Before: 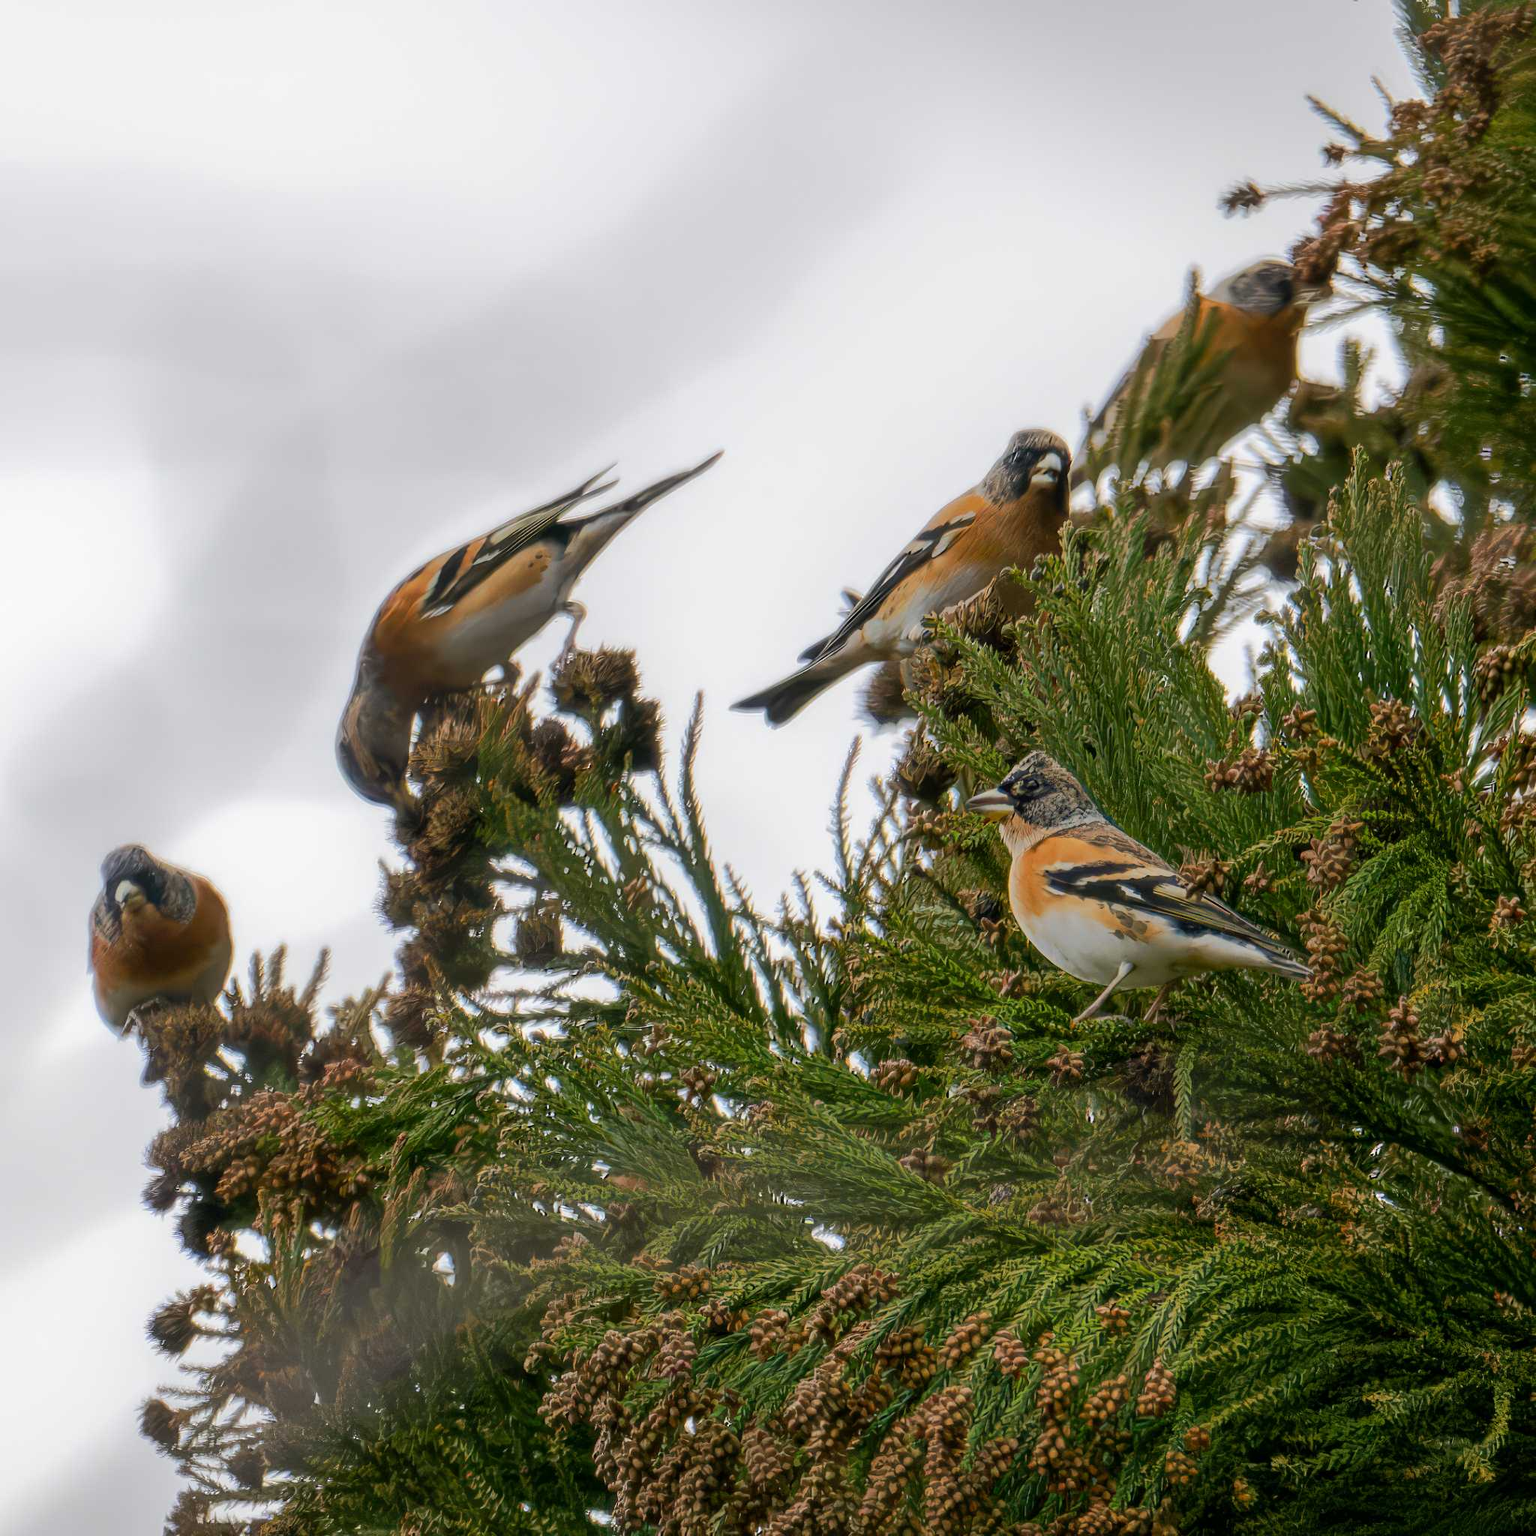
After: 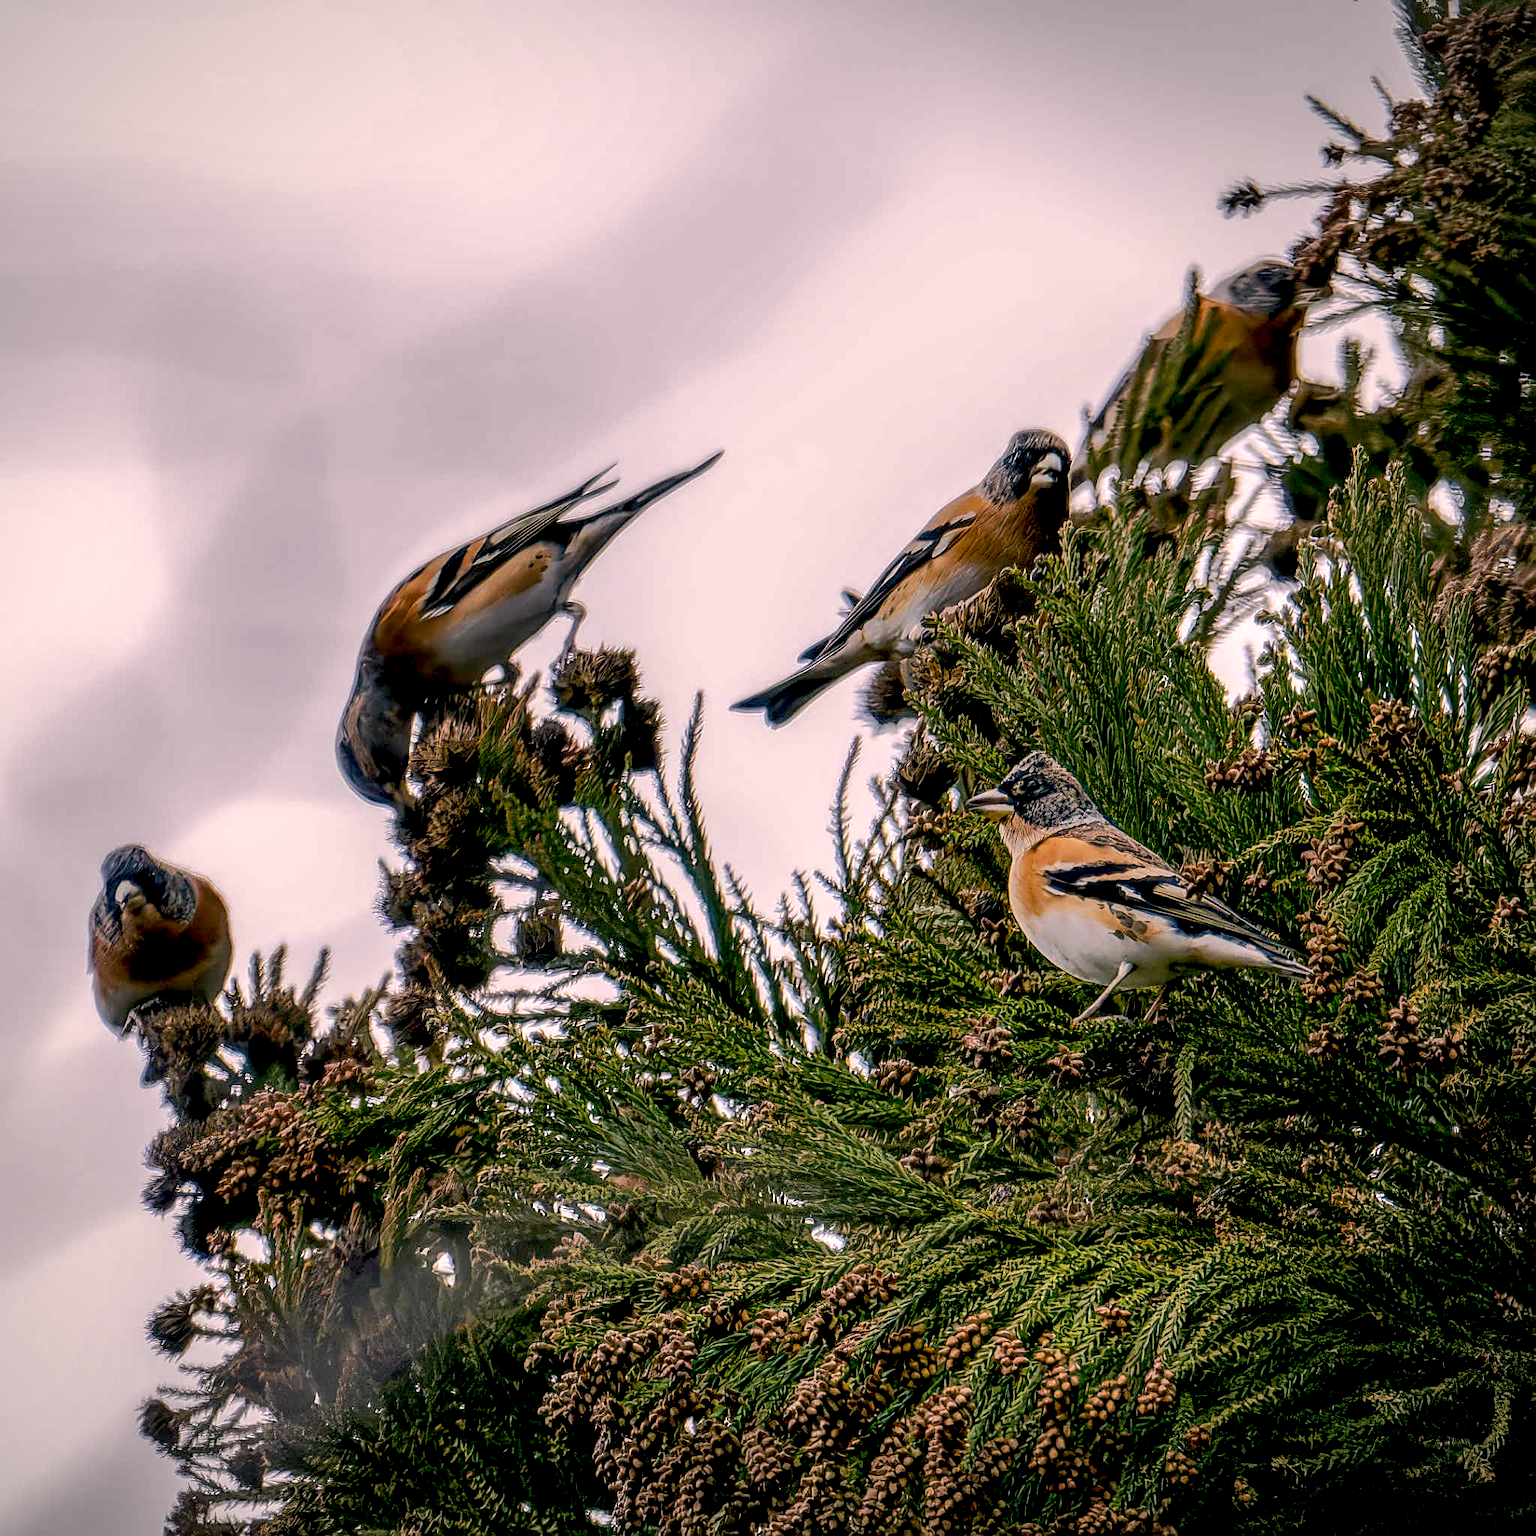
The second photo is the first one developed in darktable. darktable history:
exposure: black level correction 0.028, exposure -0.074 EV, compensate highlight preservation false
vignetting: fall-off radius 82.15%, brightness -0.575
sharpen: on, module defaults
color correction: highlights a* 14.35, highlights b* 6.15, shadows a* -5.29, shadows b* -15.45, saturation 0.866
local contrast: detail 150%
